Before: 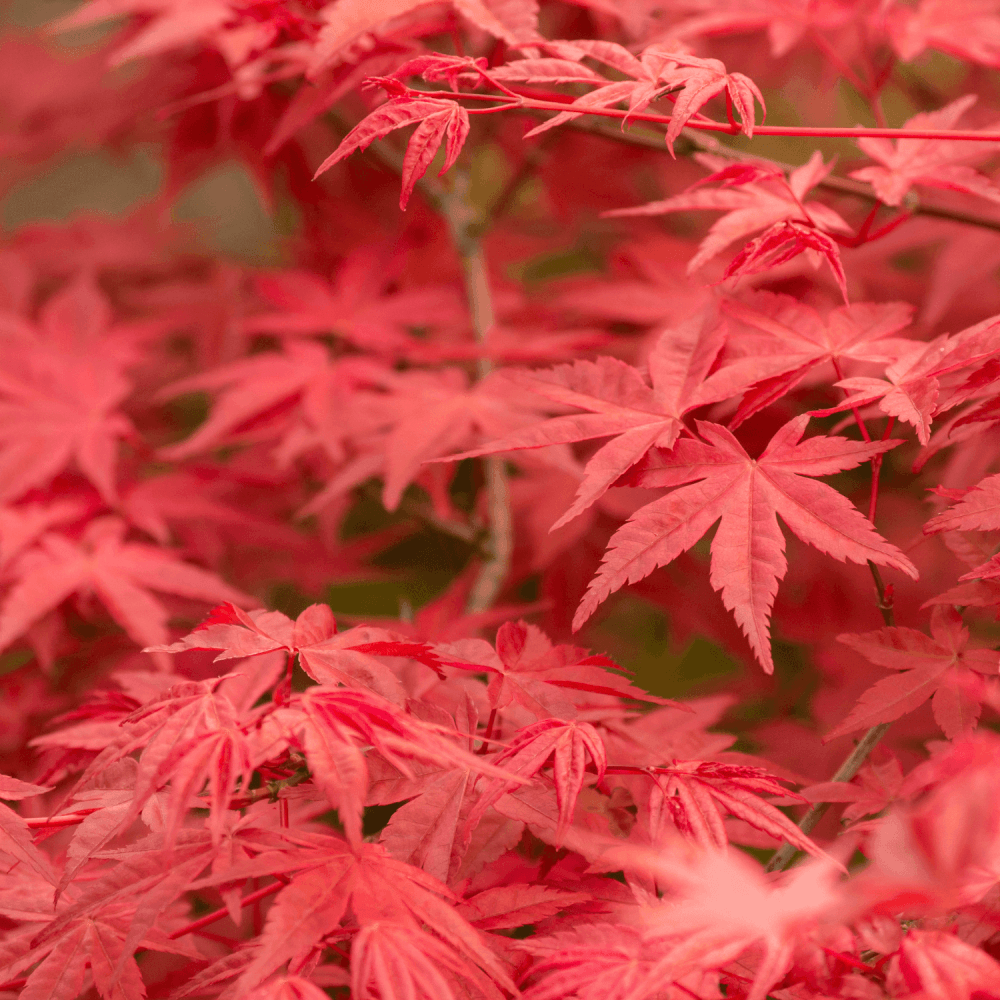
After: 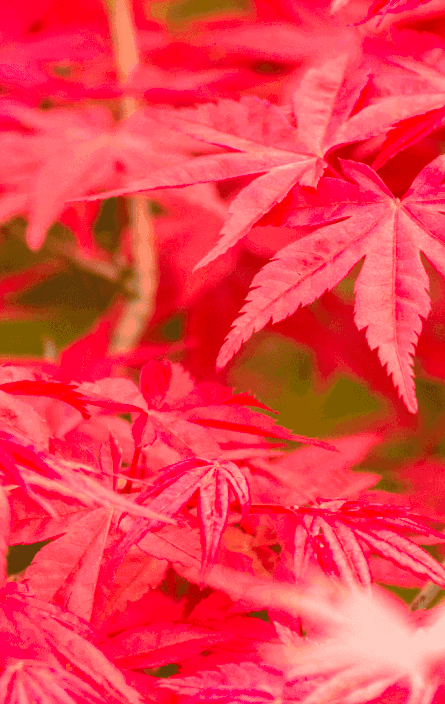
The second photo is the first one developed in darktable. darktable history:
local contrast: highlights 103%, shadows 97%, detail 120%, midtone range 0.2
contrast brightness saturation: contrast -0.187, saturation 0.187
crop: left 35.627%, top 26.108%, right 19.777%, bottom 3.412%
exposure: black level correction 0, exposure 1.098 EV, compensate exposure bias true, compensate highlight preservation false
